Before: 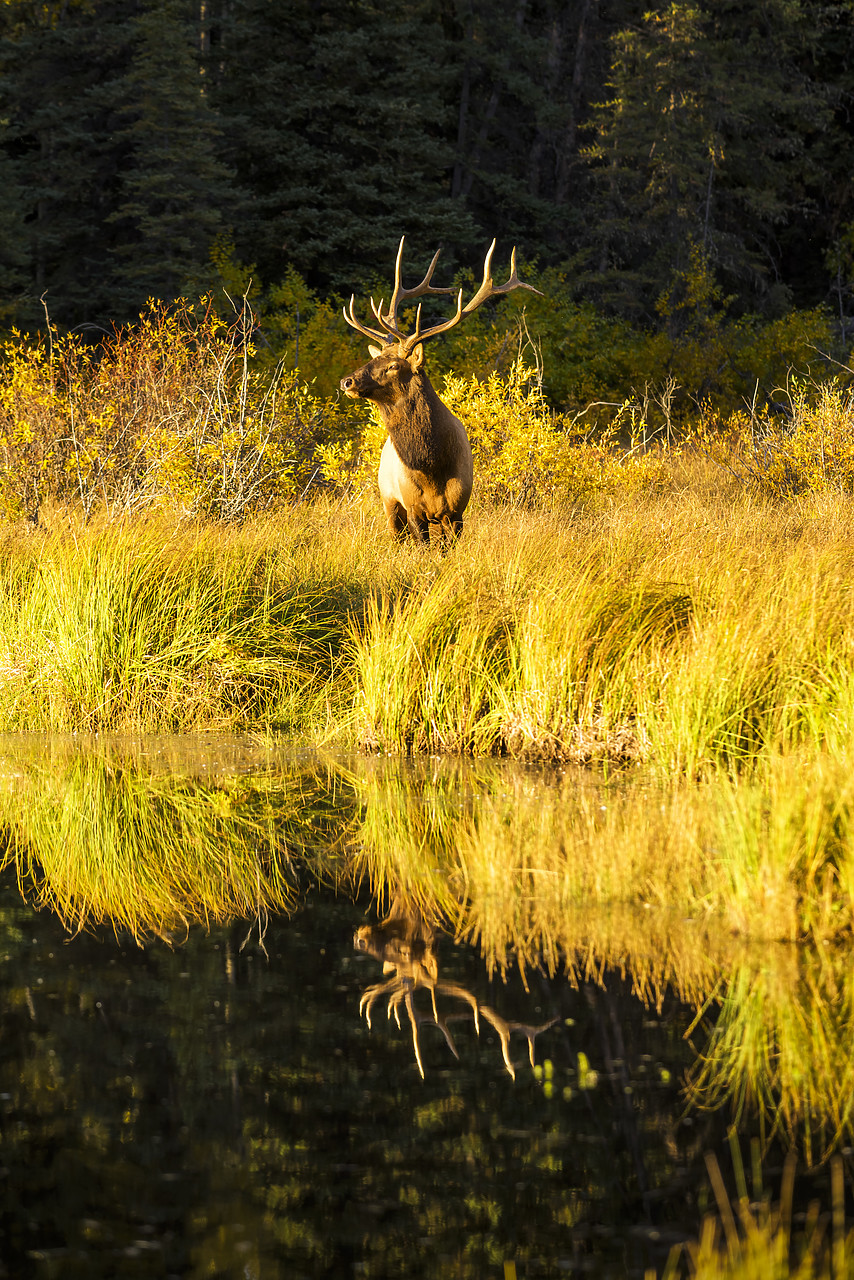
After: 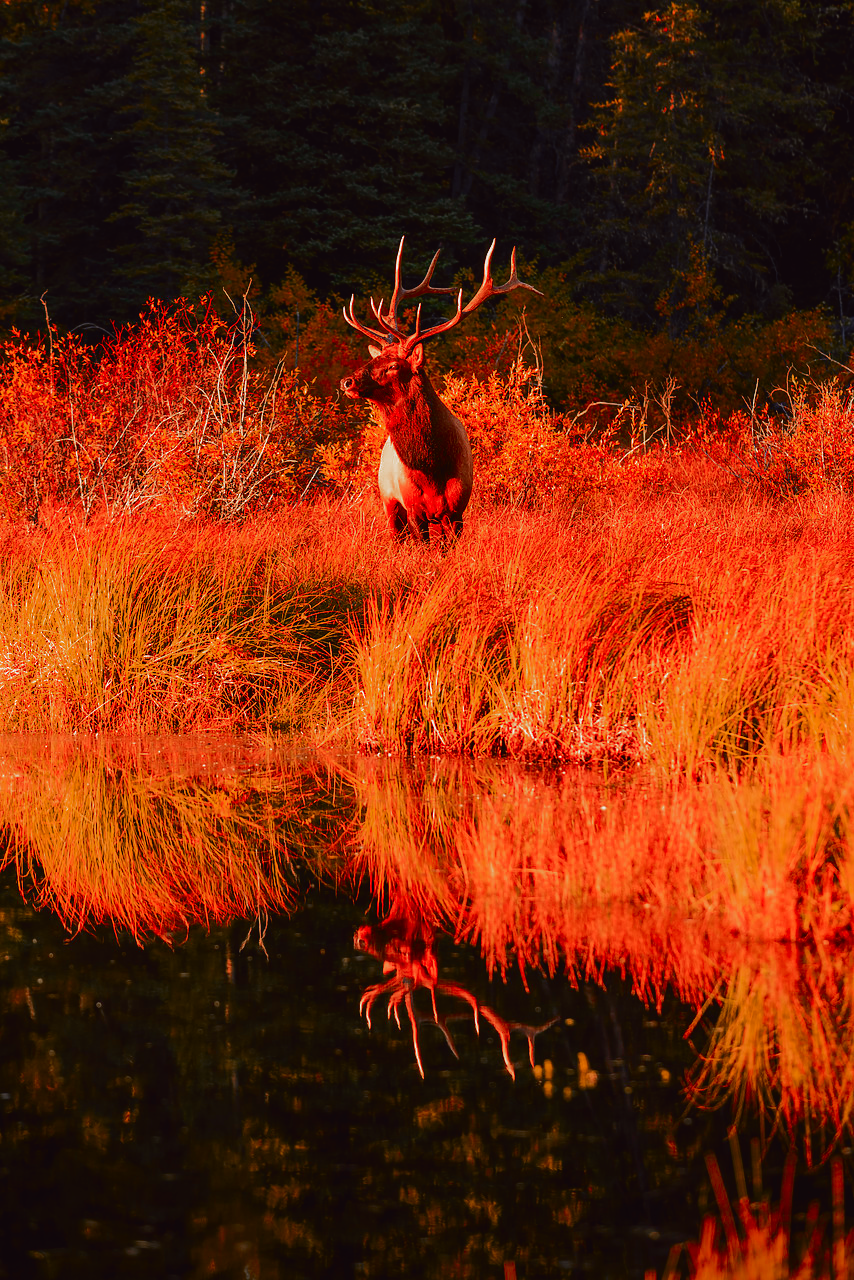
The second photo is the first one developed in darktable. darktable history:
color zones: curves: ch0 [(0, 0.299) (0.25, 0.383) (0.456, 0.352) (0.736, 0.571)]; ch1 [(0, 0.63) (0.151, 0.568) (0.254, 0.416) (0.47, 0.558) (0.732, 0.37) (0.909, 0.492)]; ch2 [(0.004, 0.604) (0.158, 0.443) (0.257, 0.403) (0.761, 0.468)]
exposure: exposure 0.194 EV, compensate exposure bias true, compensate highlight preservation false
tone equalizer: on, module defaults
tone curve: curves: ch0 [(0, 0.023) (0.103, 0.087) (0.295, 0.297) (0.445, 0.531) (0.553, 0.665) (0.735, 0.843) (0.994, 1)]; ch1 [(0, 0) (0.414, 0.395) (0.447, 0.447) (0.485, 0.5) (0.512, 0.524) (0.542, 0.581) (0.581, 0.632) (0.646, 0.715) (1, 1)]; ch2 [(0, 0) (0.369, 0.388) (0.449, 0.431) (0.478, 0.471) (0.516, 0.517) (0.579, 0.624) (0.674, 0.775) (1, 1)], color space Lab, independent channels, preserve colors none
